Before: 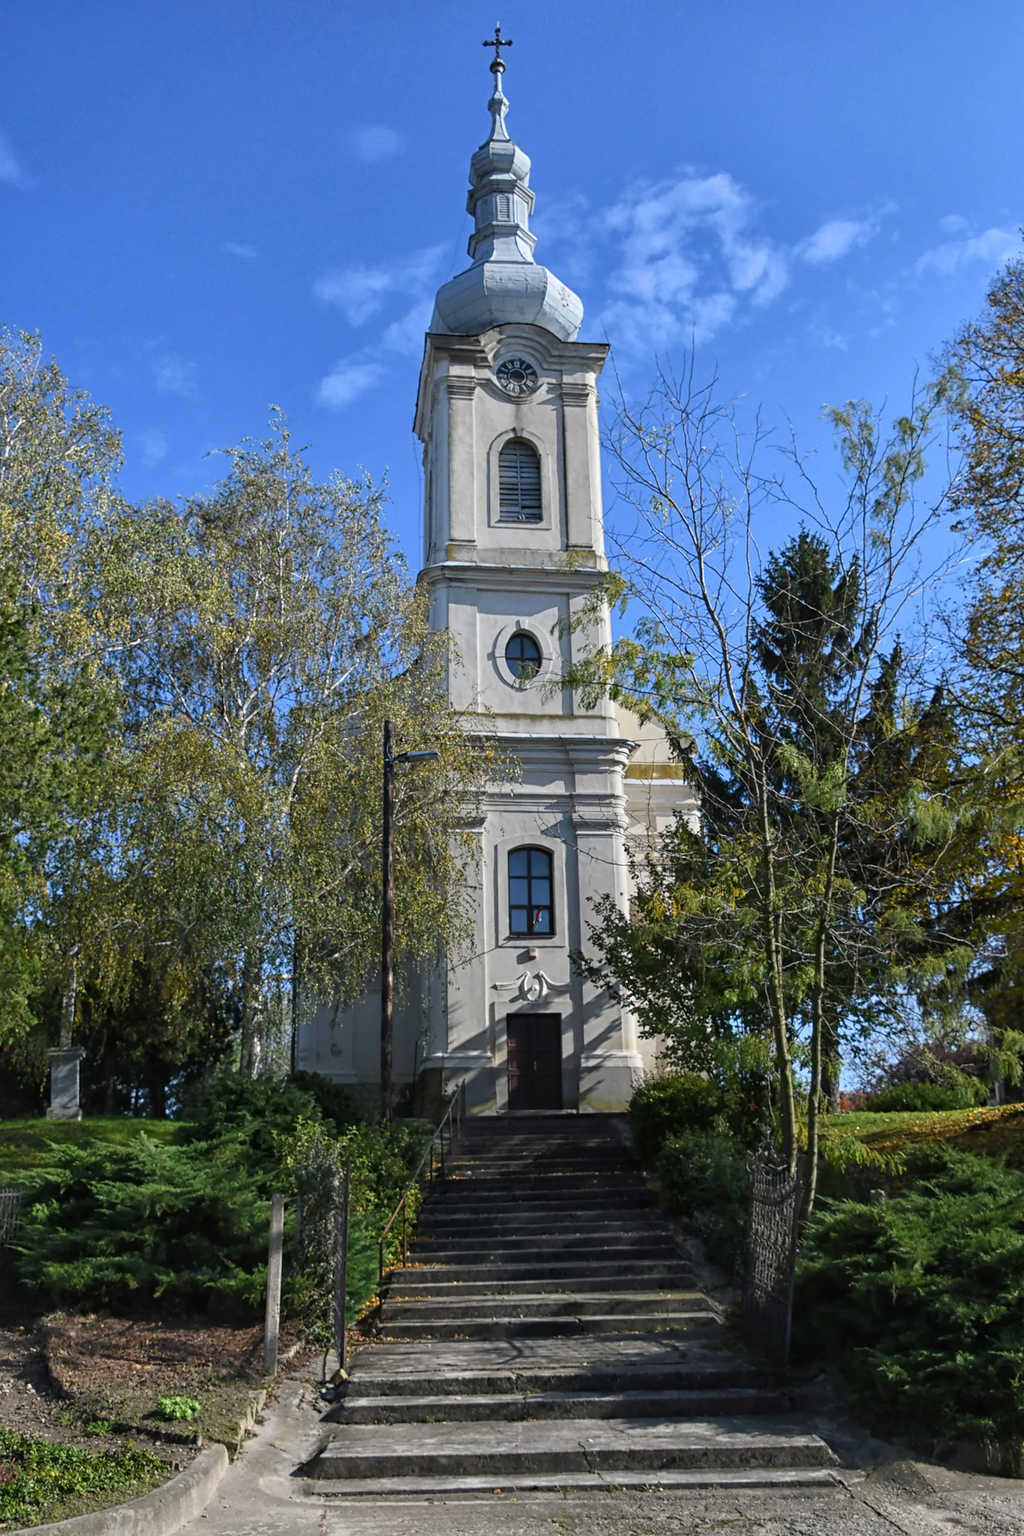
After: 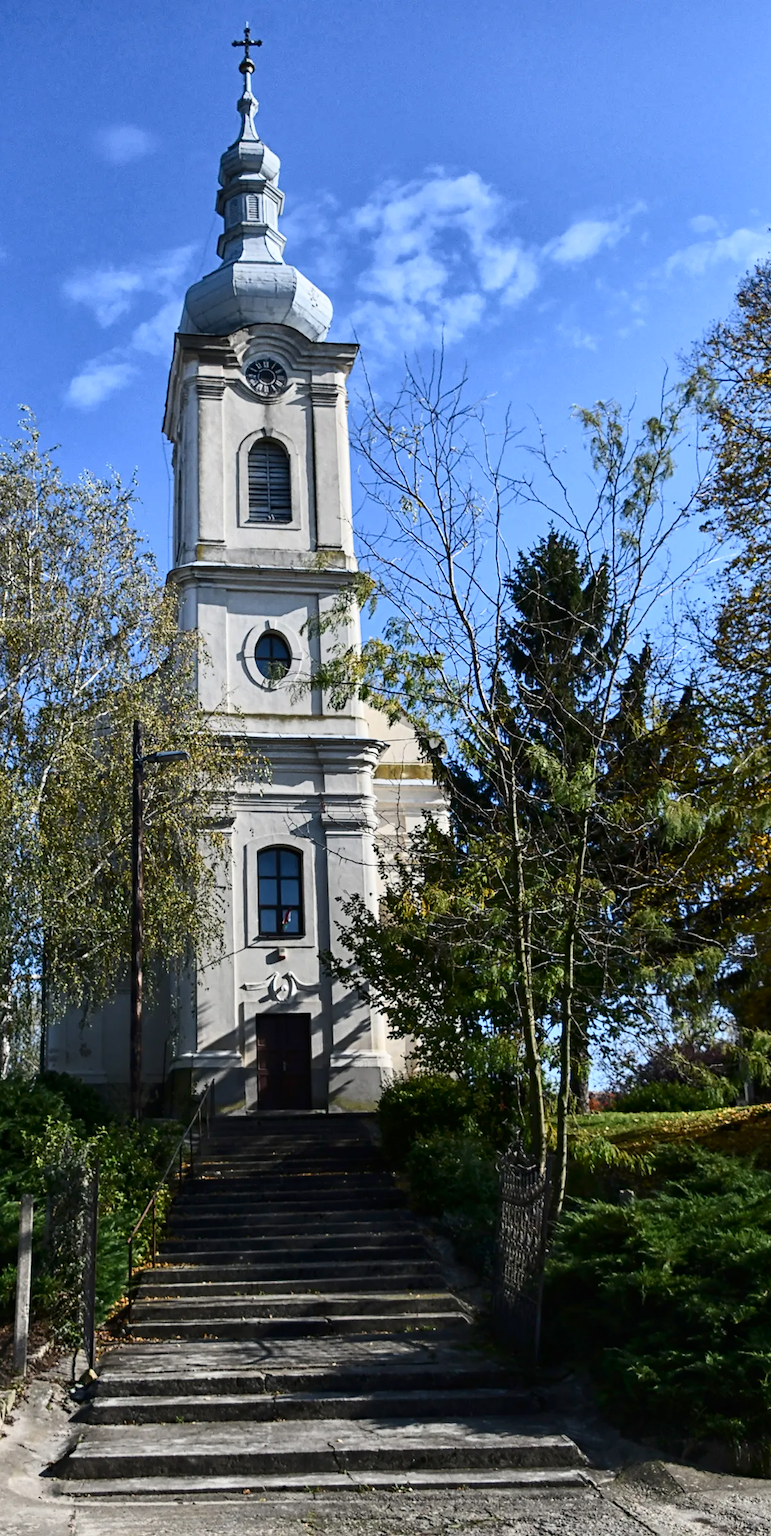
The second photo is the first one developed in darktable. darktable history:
contrast brightness saturation: contrast 0.28
crop and rotate: left 24.6%
white balance: emerald 1
